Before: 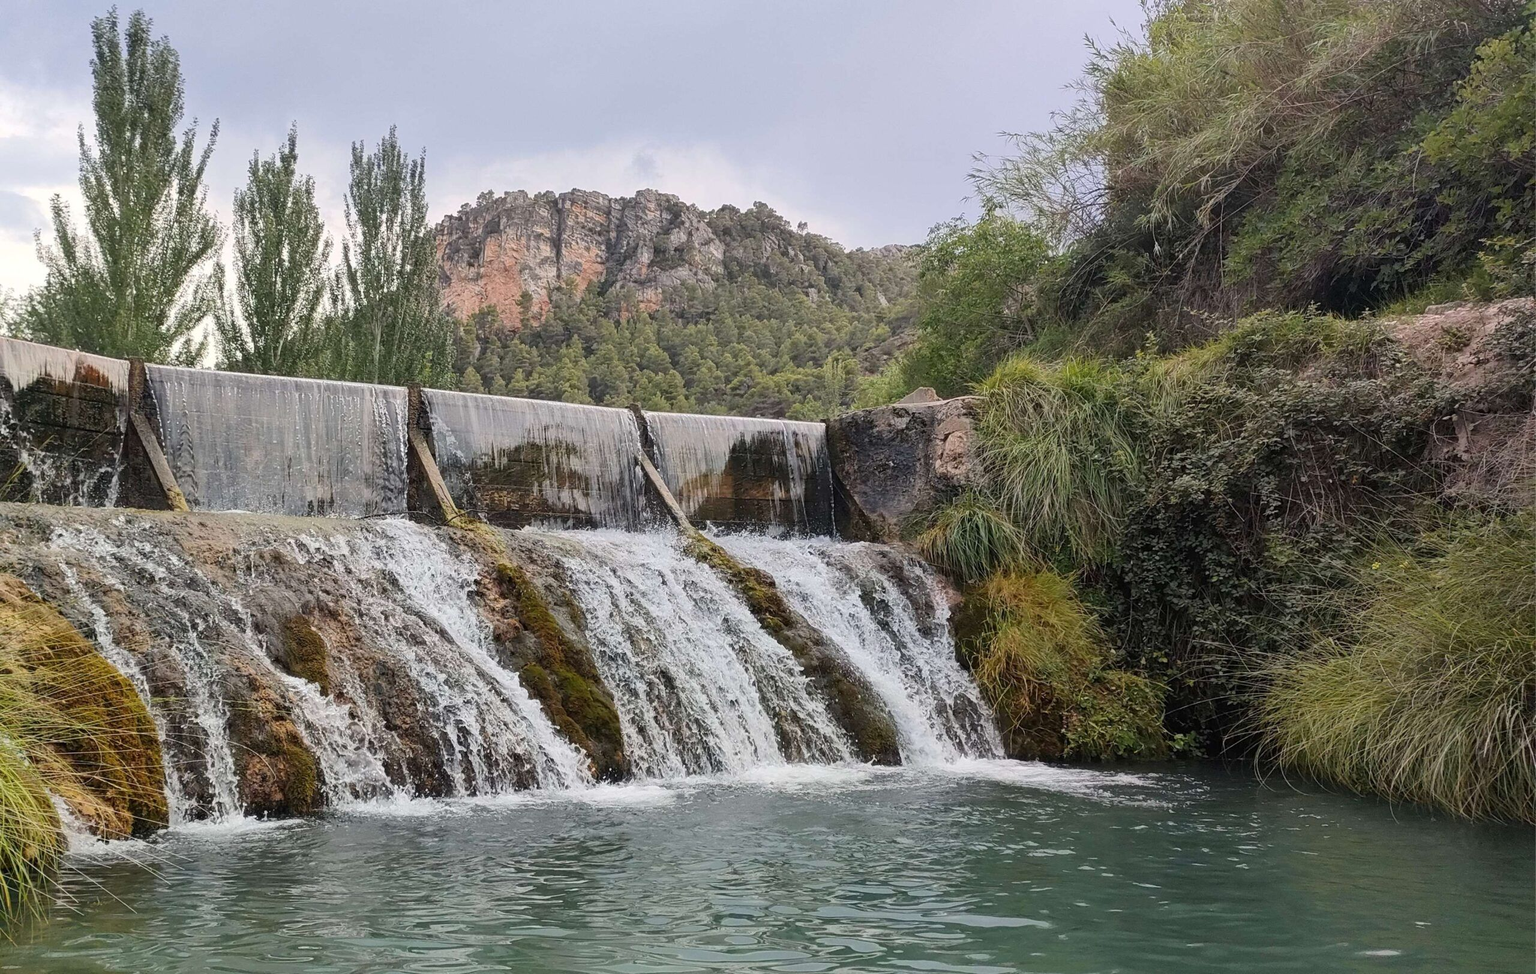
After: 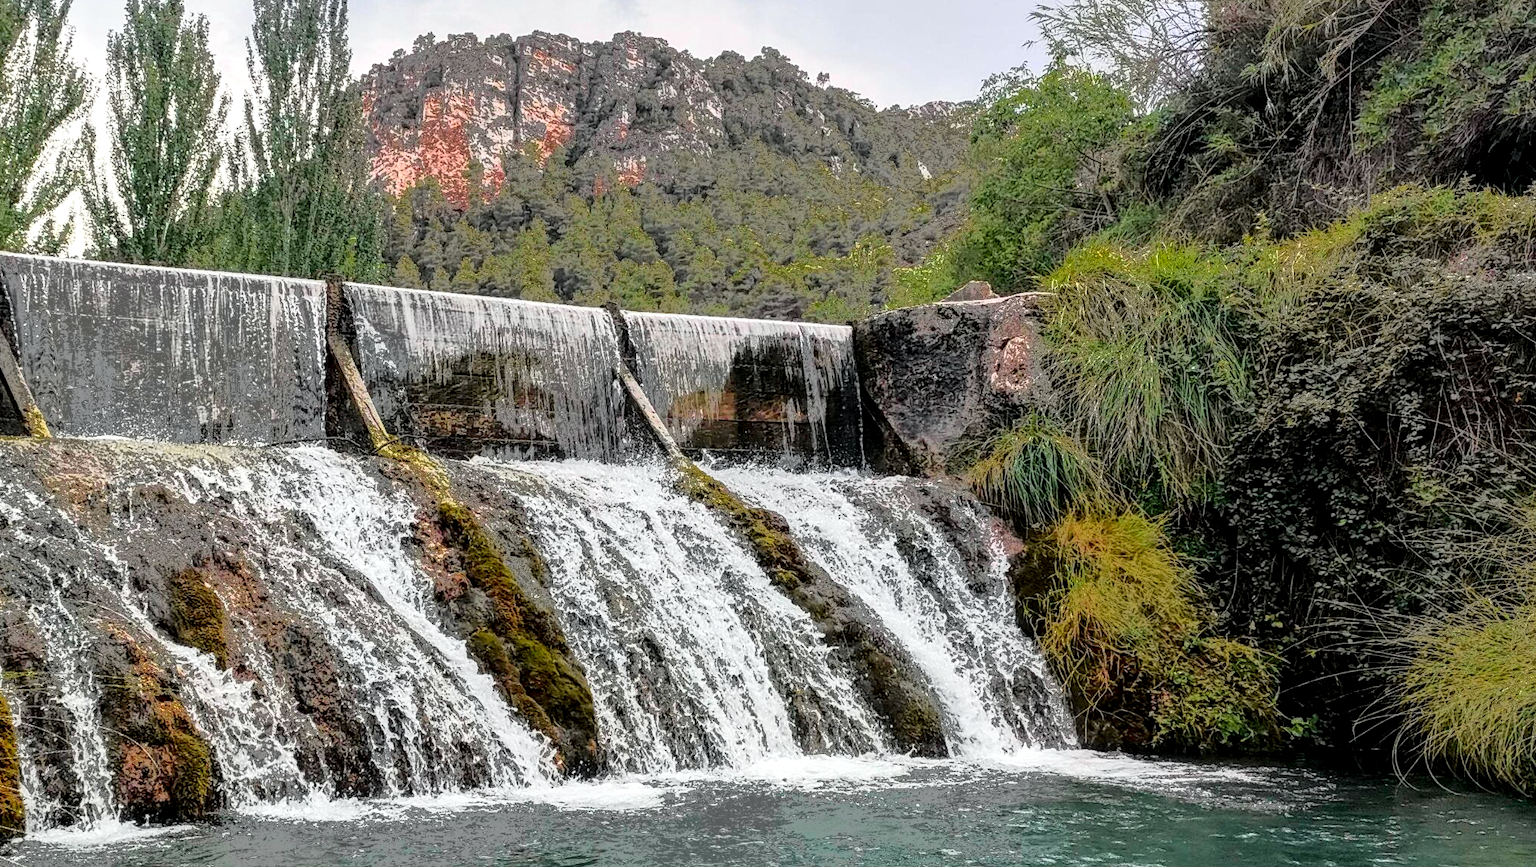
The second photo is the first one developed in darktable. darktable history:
local contrast: detail 150%
crop: left 9.712%, top 16.928%, right 10.845%, bottom 12.332%
tone curve: curves: ch0 [(0, 0) (0.135, 0.09) (0.326, 0.386) (0.489, 0.573) (0.663, 0.749) (0.854, 0.897) (1, 0.974)]; ch1 [(0, 0) (0.366, 0.367) (0.475, 0.453) (0.494, 0.493) (0.504, 0.497) (0.544, 0.569) (0.562, 0.605) (0.622, 0.694) (1, 1)]; ch2 [(0, 0) (0.333, 0.346) (0.375, 0.375) (0.424, 0.43) (0.476, 0.492) (0.502, 0.503) (0.533, 0.534) (0.572, 0.603) (0.605, 0.656) (0.641, 0.709) (1, 1)], color space Lab, independent channels, preserve colors none
fill light: exposure -0.73 EV, center 0.69, width 2.2
